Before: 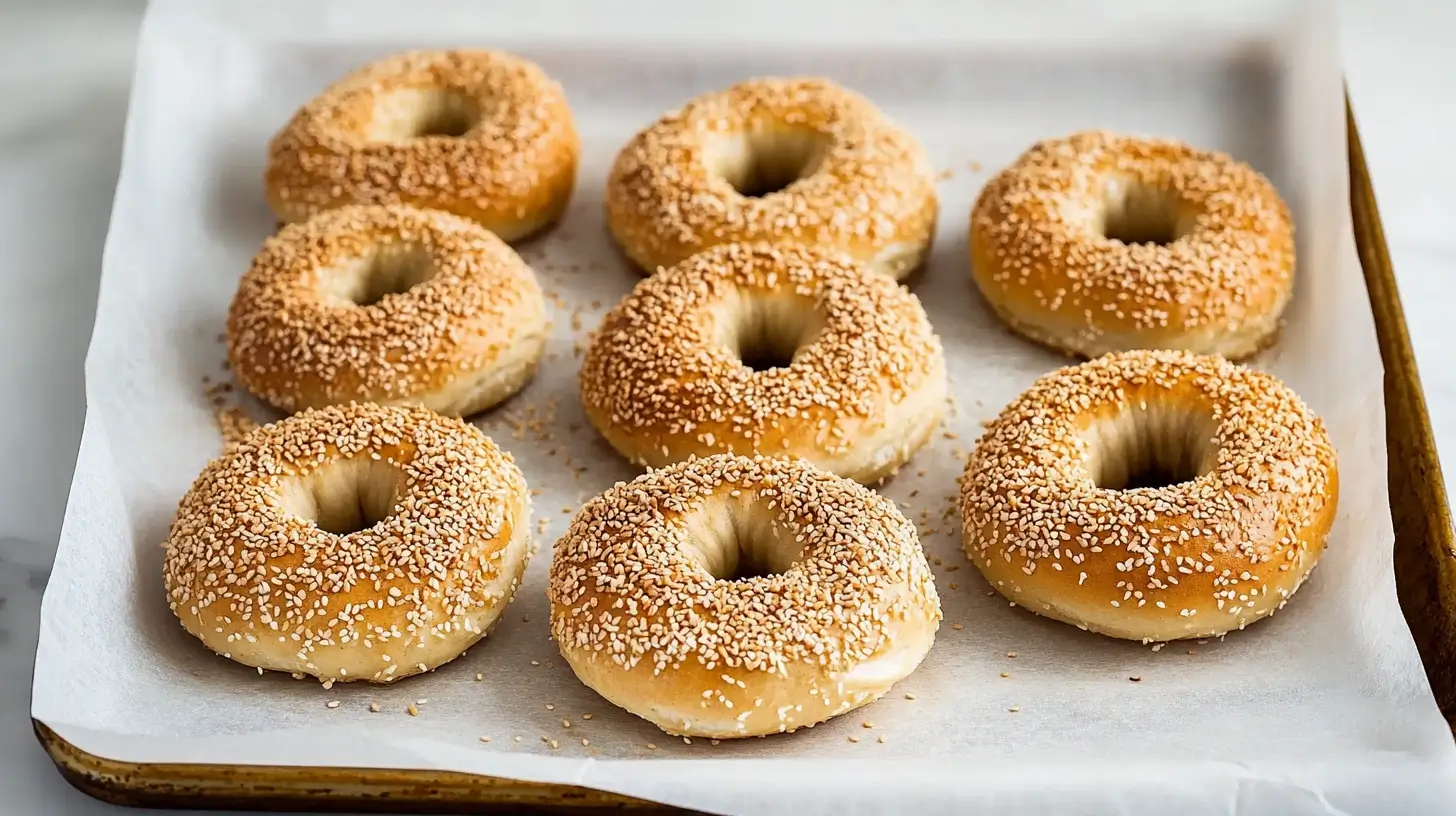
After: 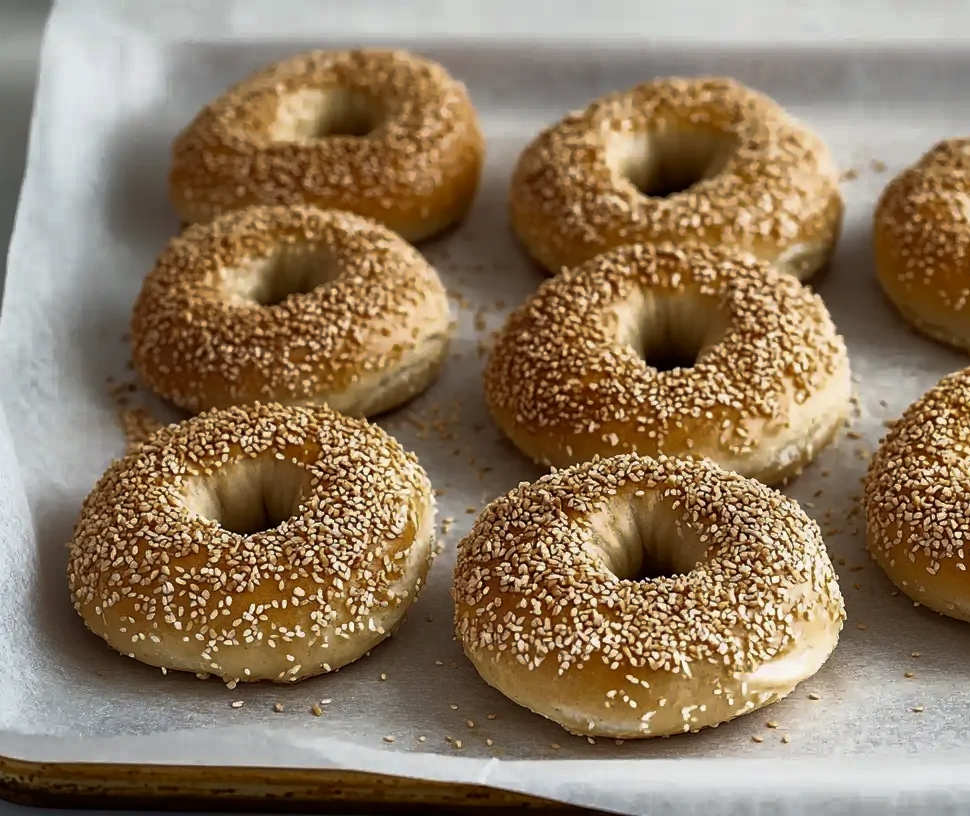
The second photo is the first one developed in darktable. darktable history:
velvia: strength 15%
base curve: curves: ch0 [(0, 0) (0.564, 0.291) (0.802, 0.731) (1, 1)]
crop and rotate: left 6.617%, right 26.717%
